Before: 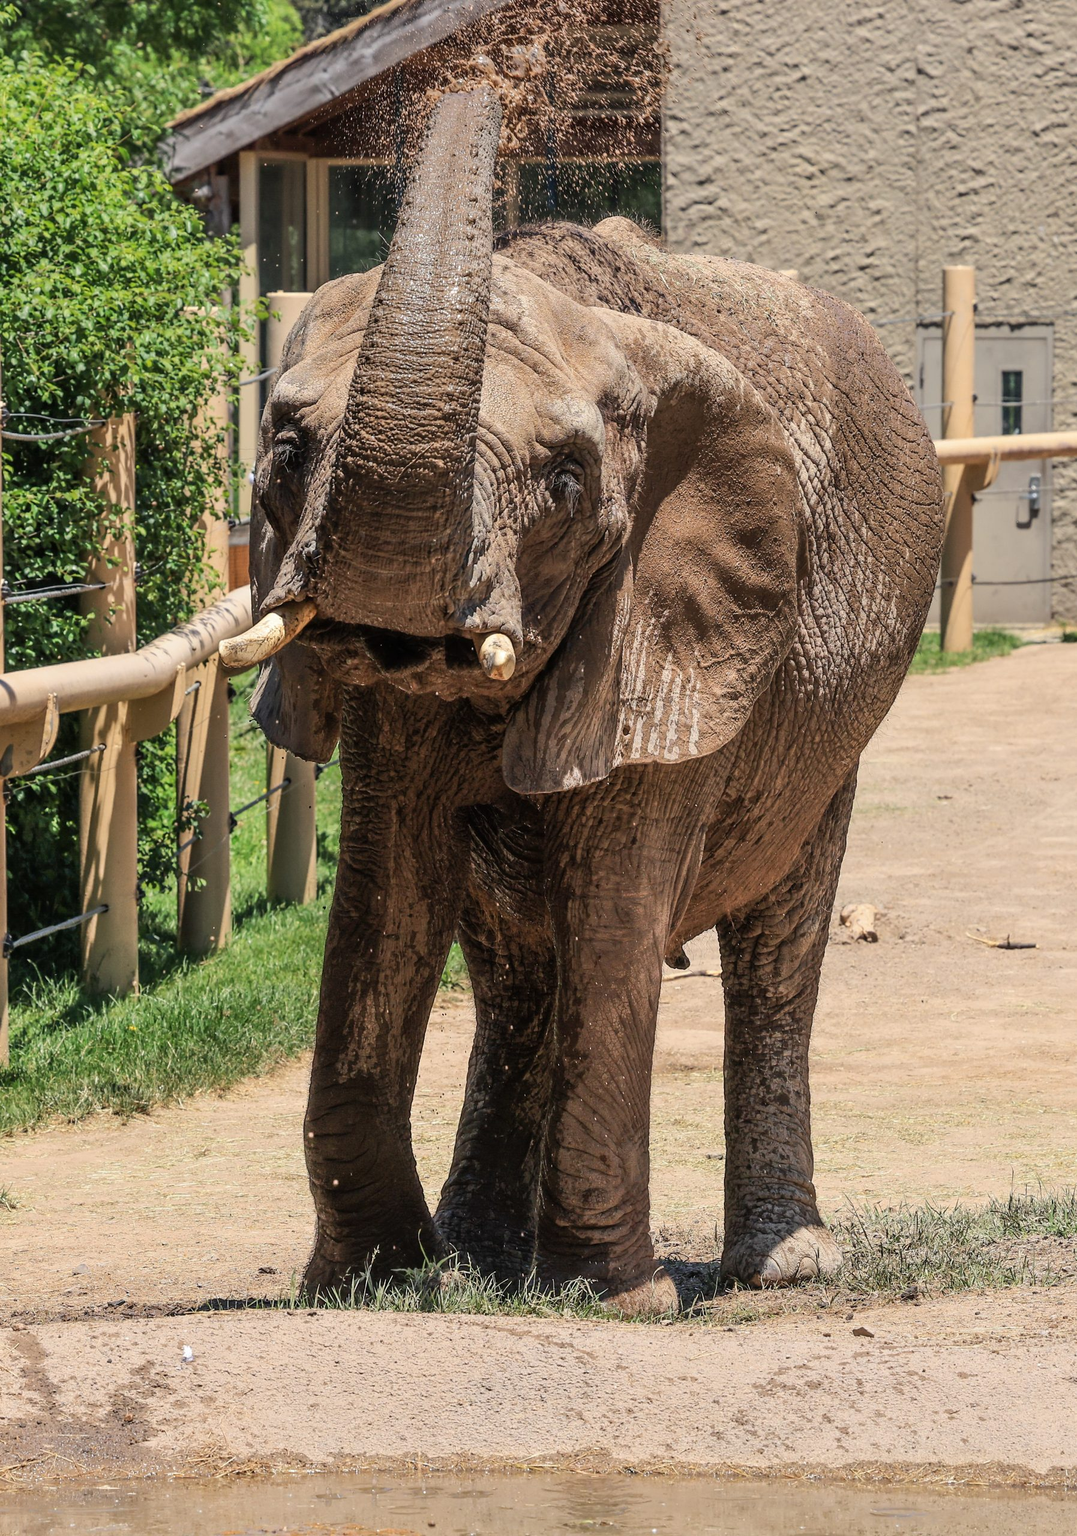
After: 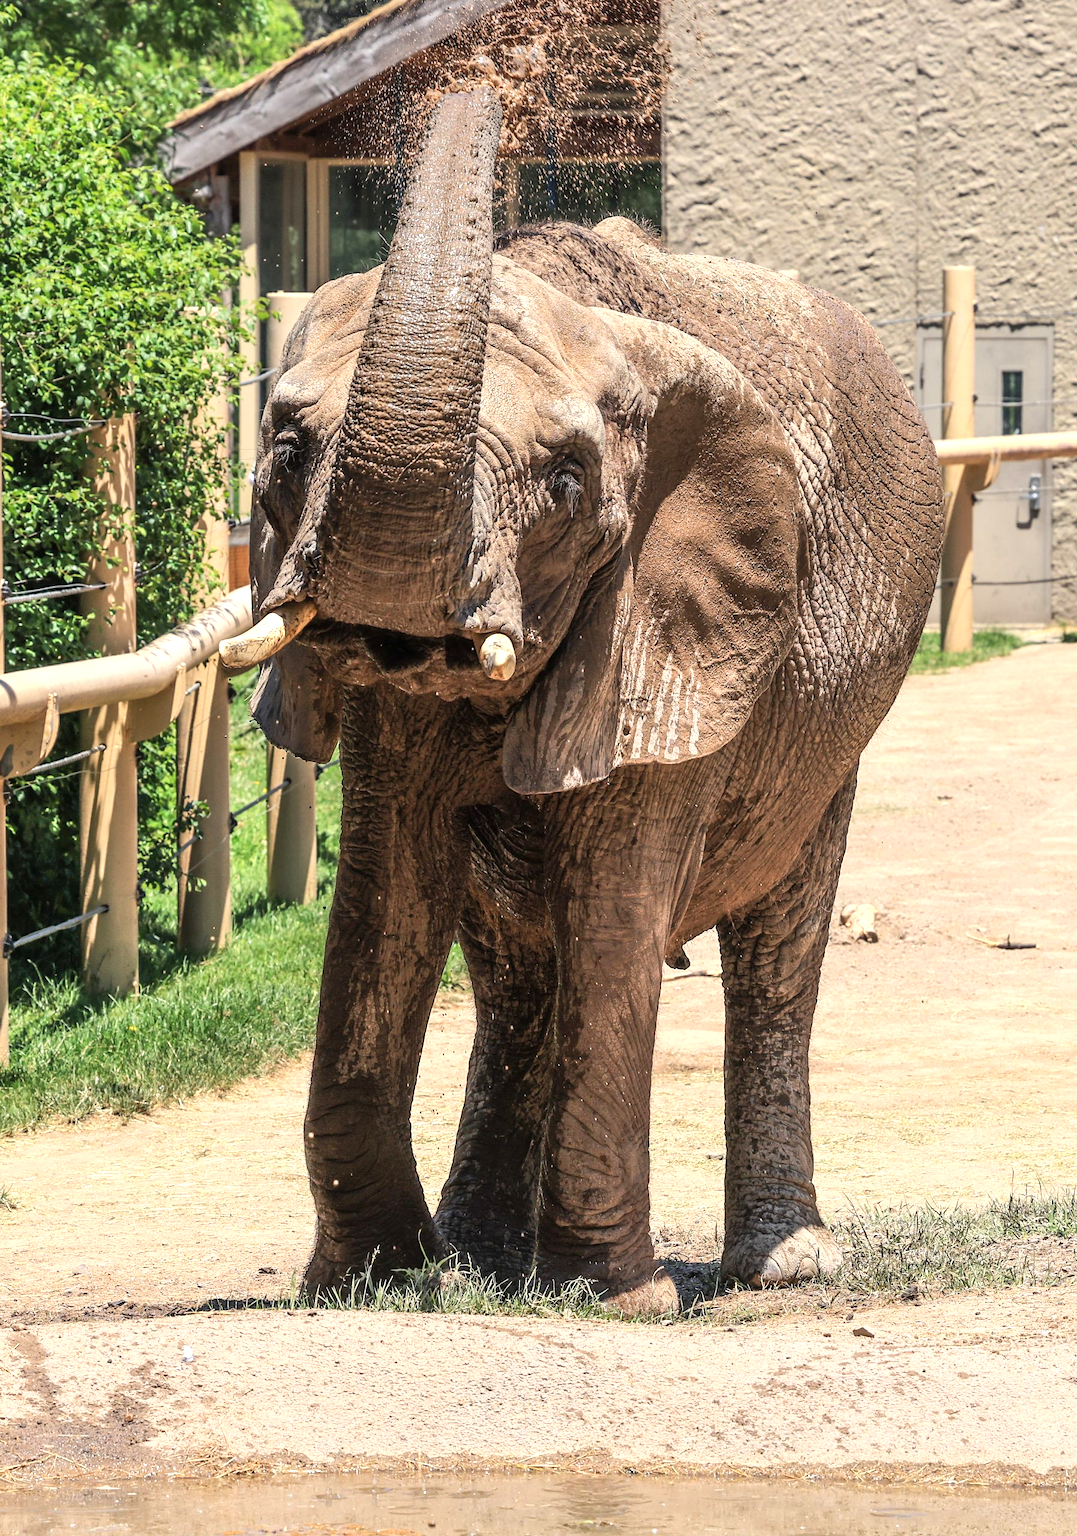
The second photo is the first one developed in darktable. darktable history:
exposure: exposure 0.609 EV, compensate exposure bias true, compensate highlight preservation false
